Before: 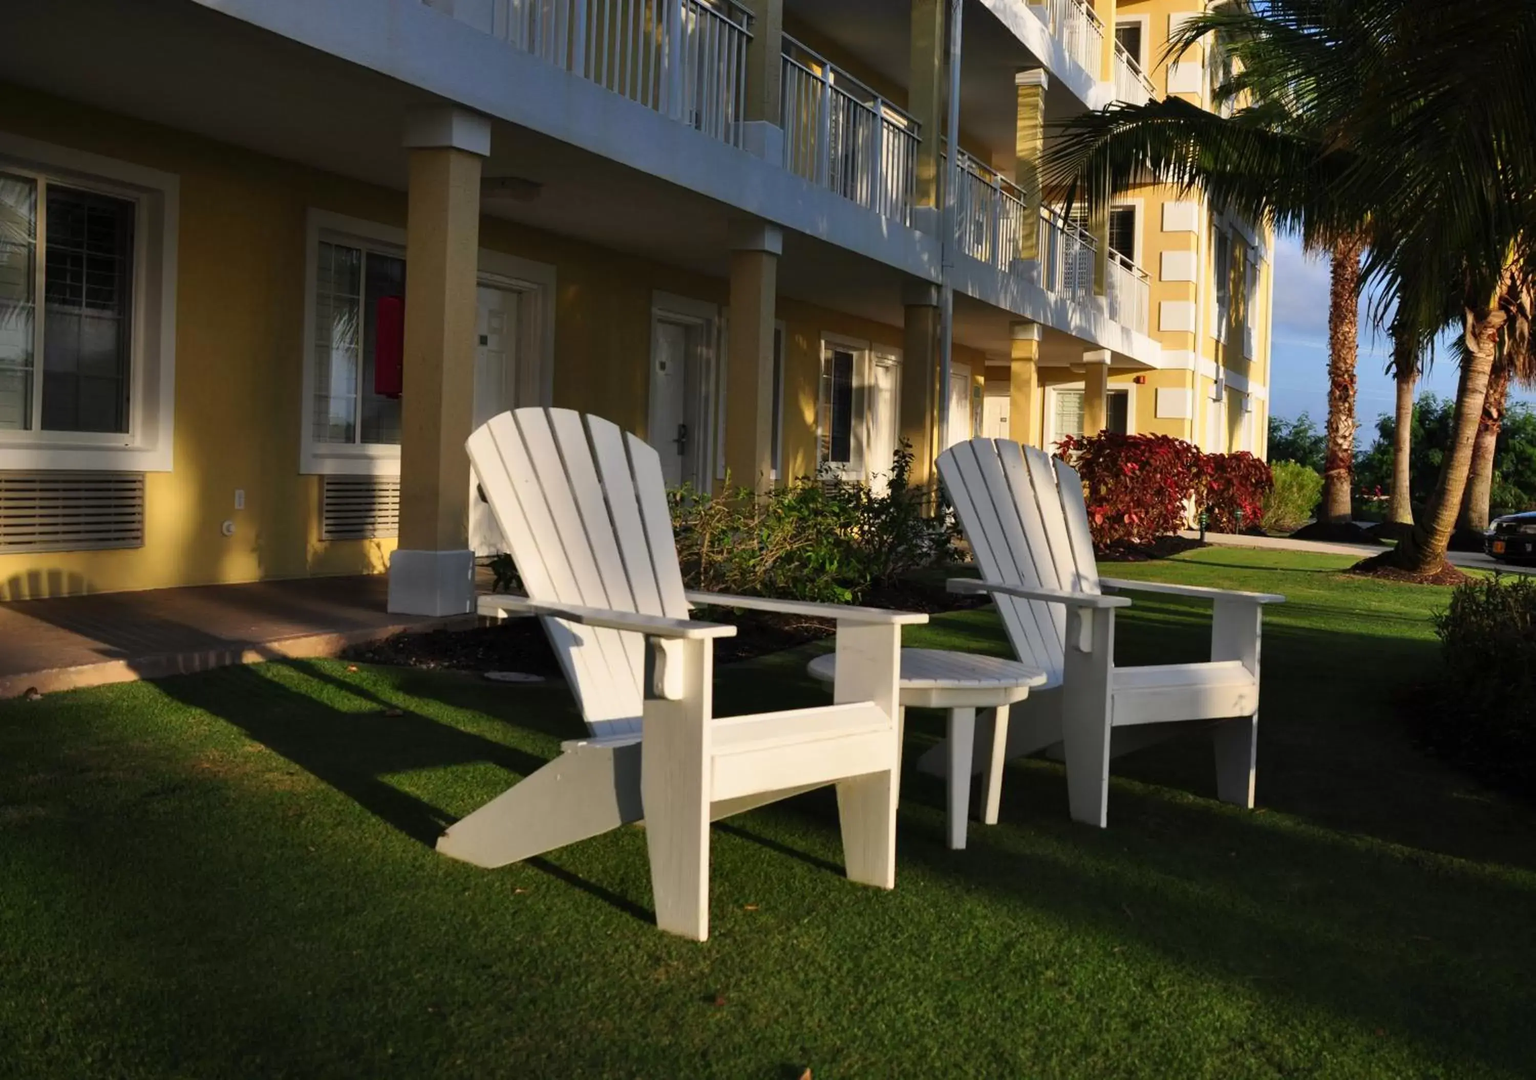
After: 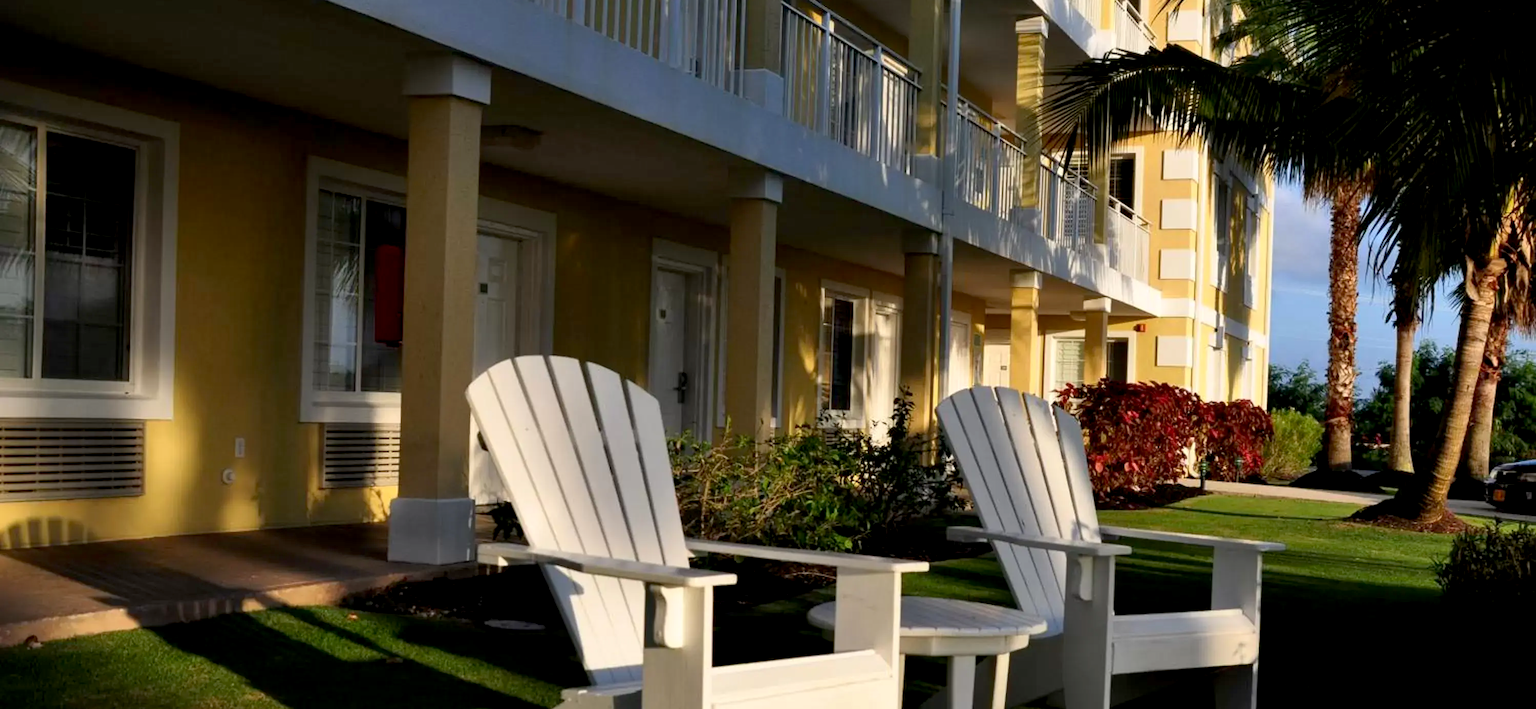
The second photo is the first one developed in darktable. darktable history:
crop and rotate: top 4.848%, bottom 29.503%
exposure: black level correction 0.007, exposure 0.093 EV, compensate highlight preservation false
